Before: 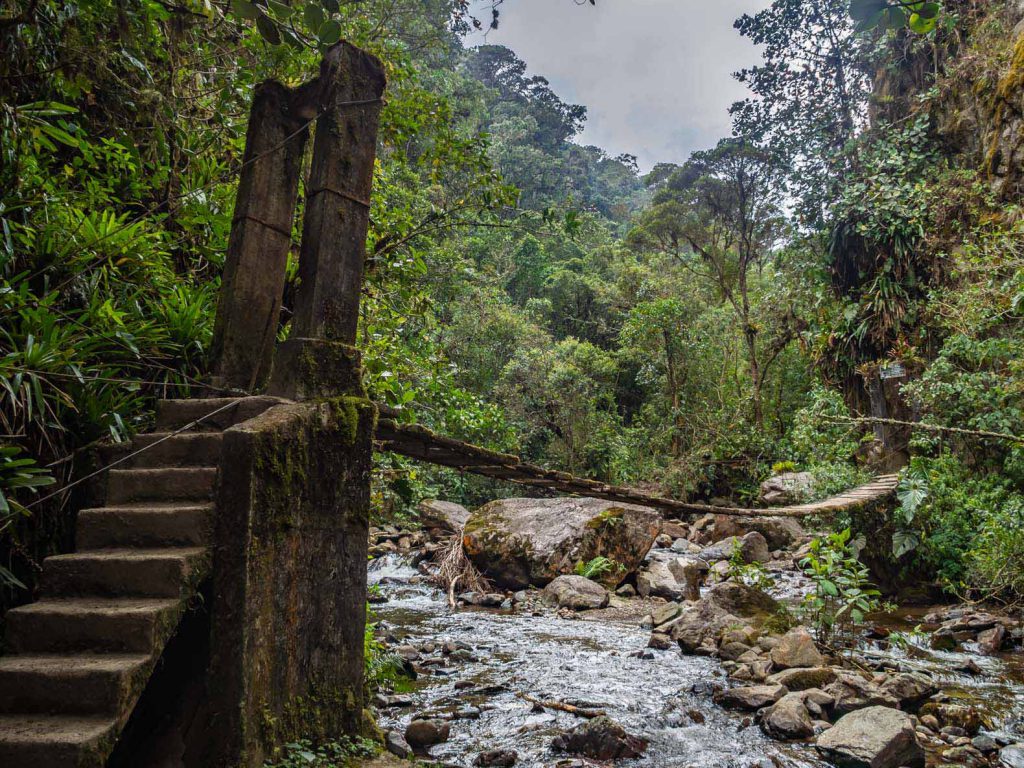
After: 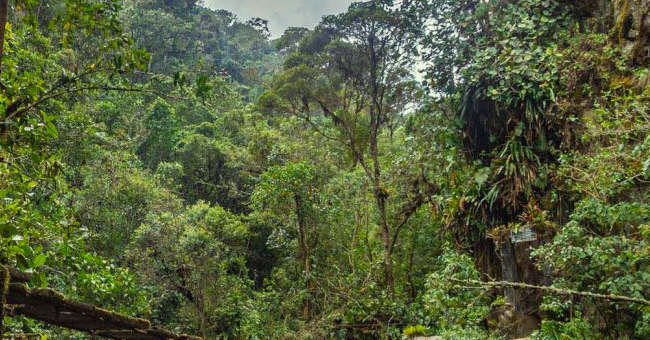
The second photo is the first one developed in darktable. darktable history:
color correction: highlights a* -5.68, highlights b* 11.11
crop: left 36.085%, top 17.817%, right 0.358%, bottom 37.894%
